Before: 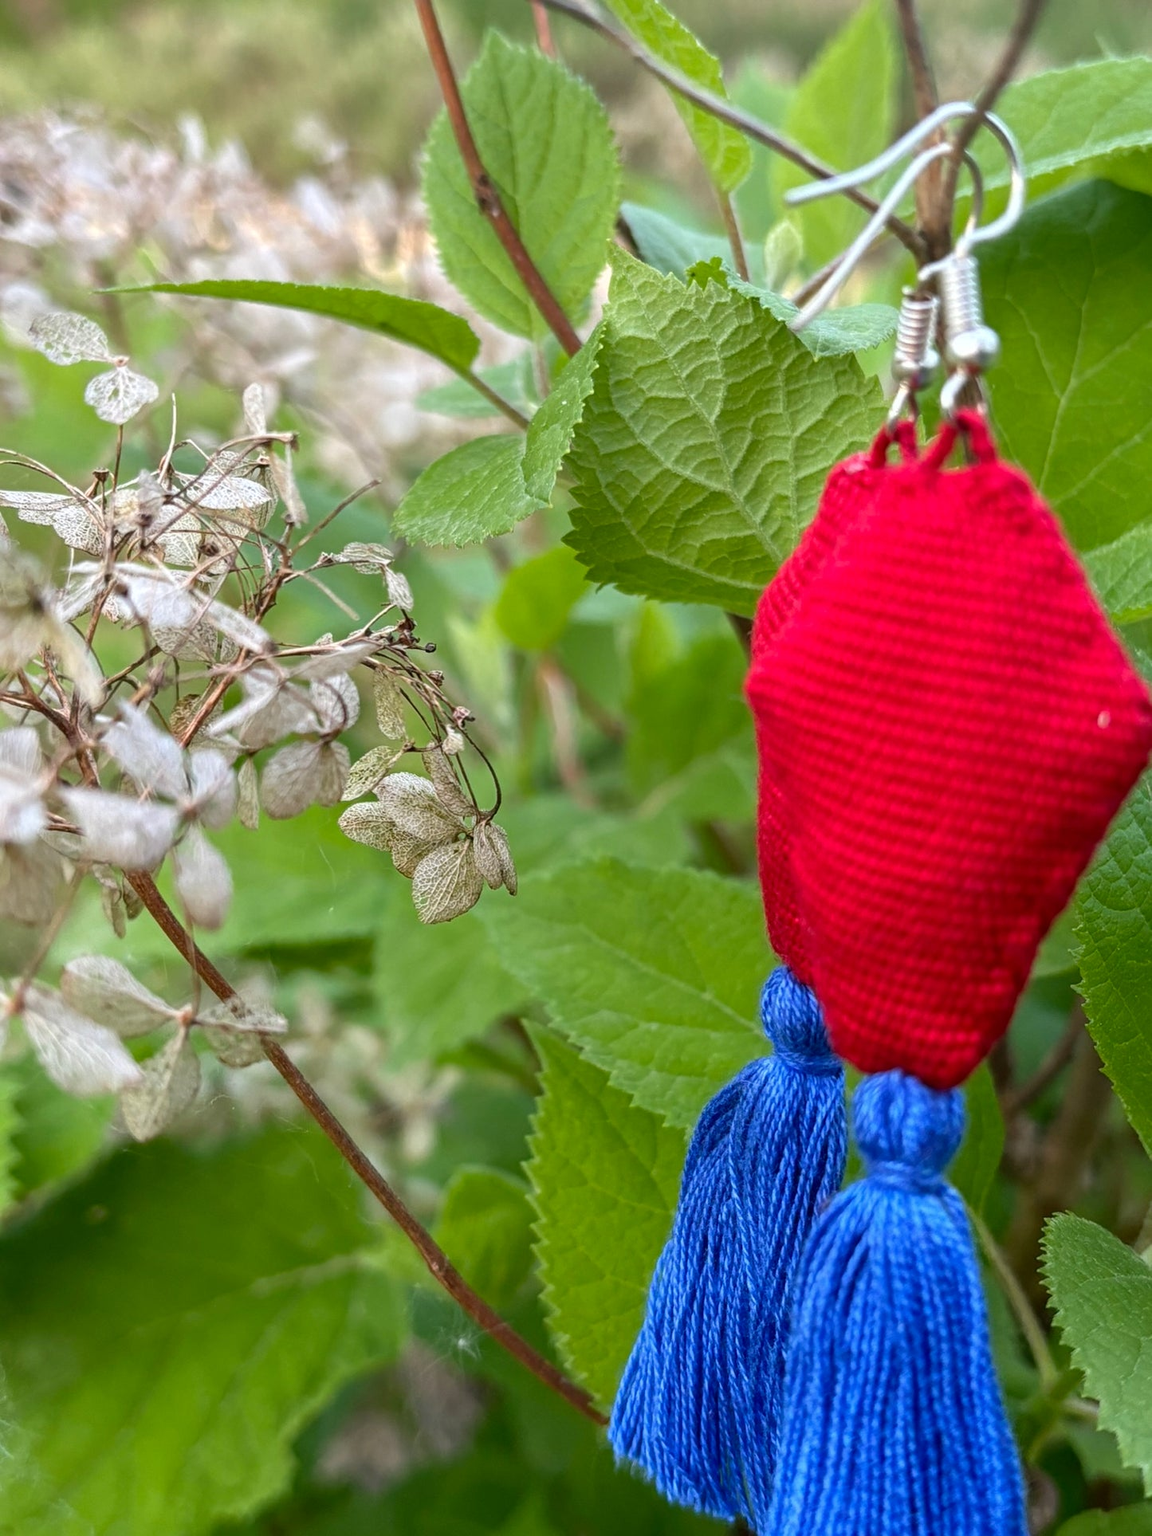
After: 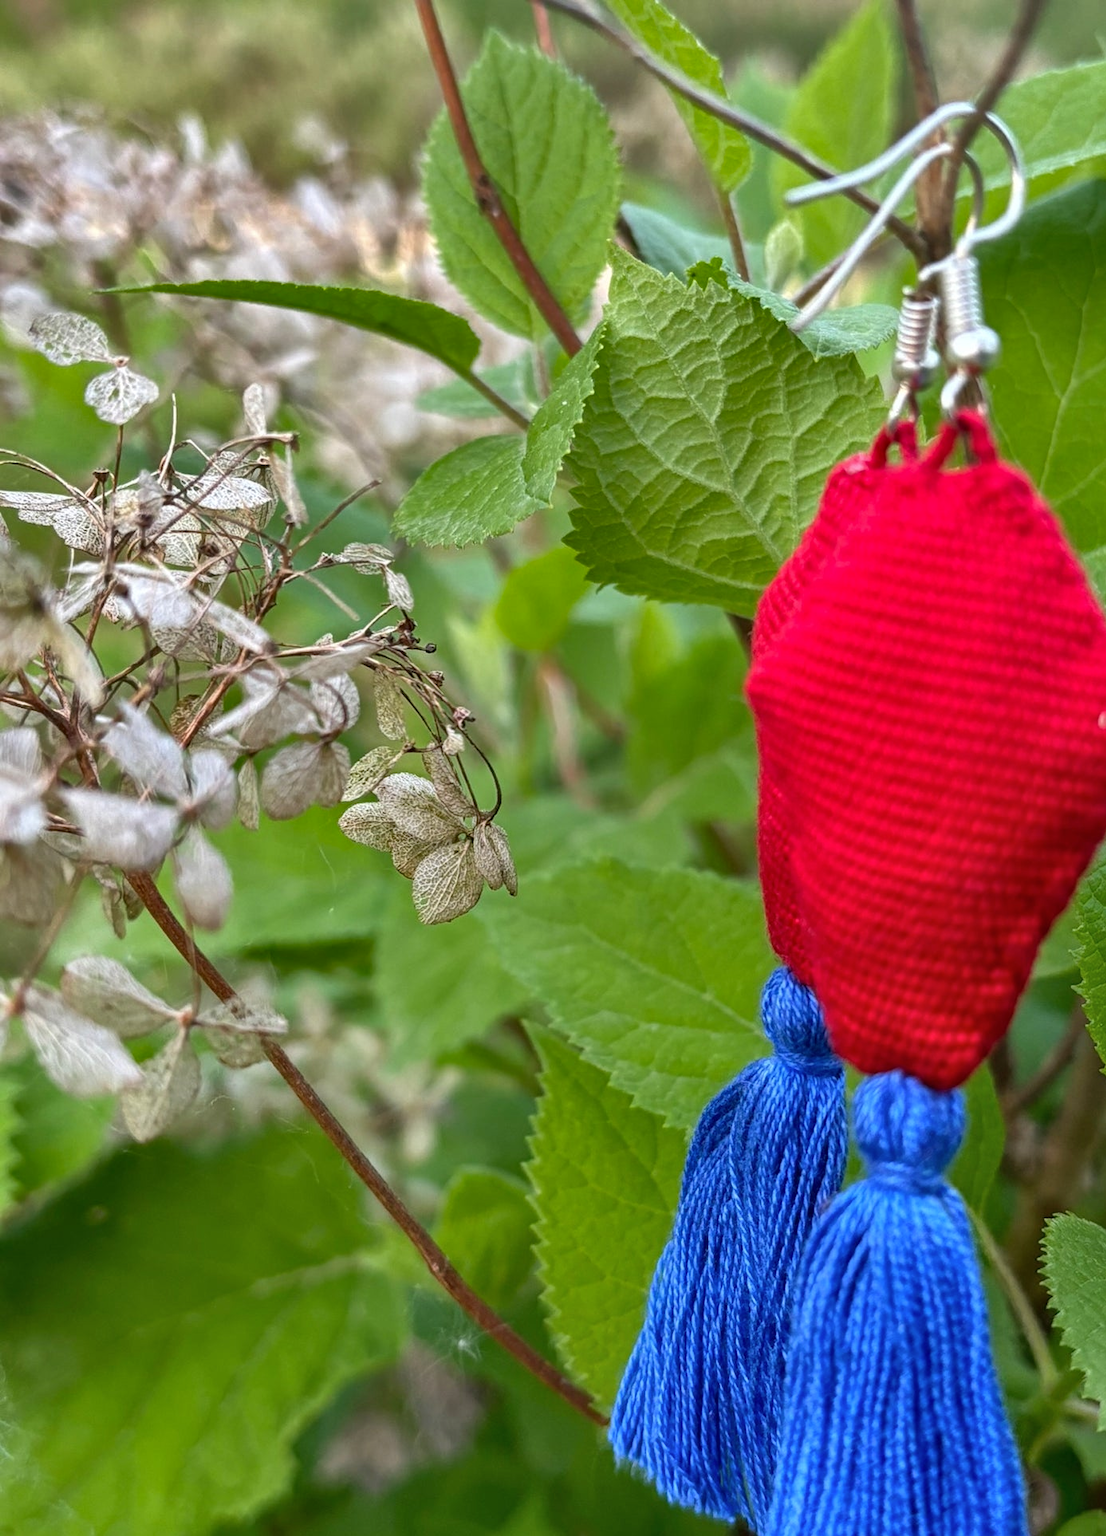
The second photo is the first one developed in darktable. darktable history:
crop: right 3.961%, bottom 0.023%
shadows and highlights: white point adjustment 0.123, highlights -69.51, soften with gaussian
